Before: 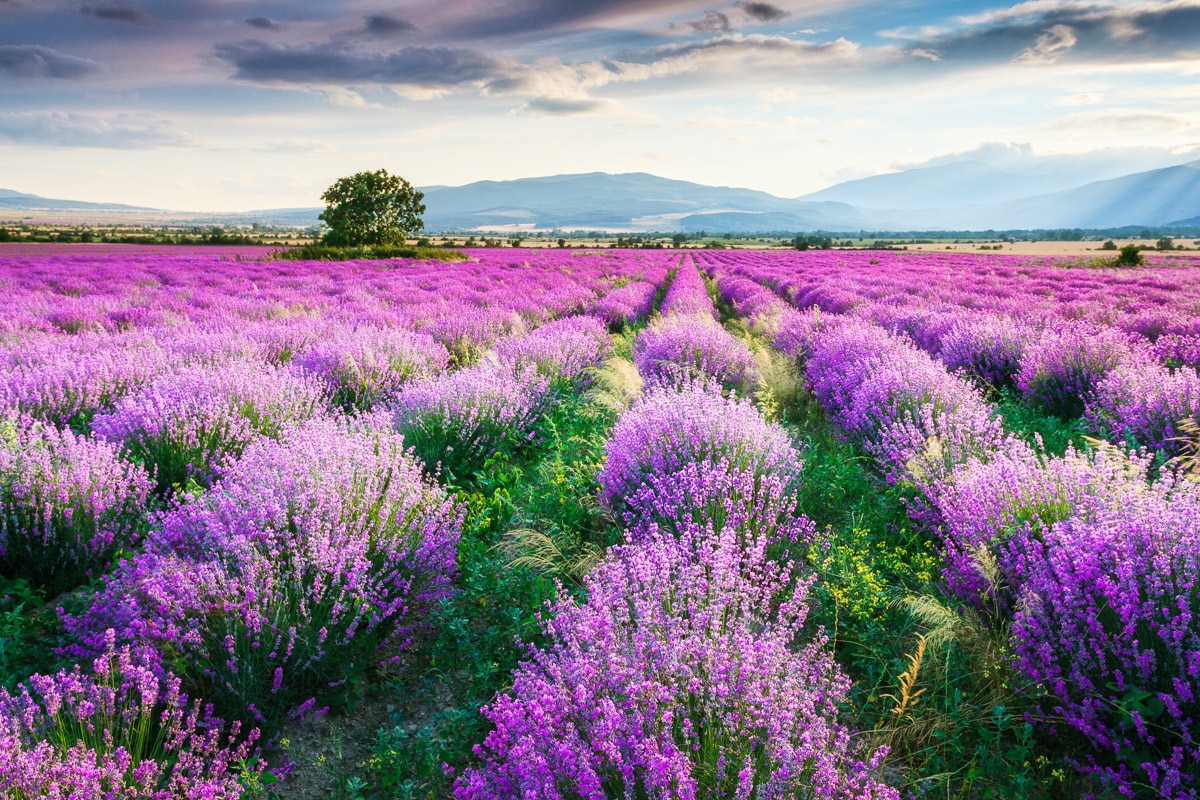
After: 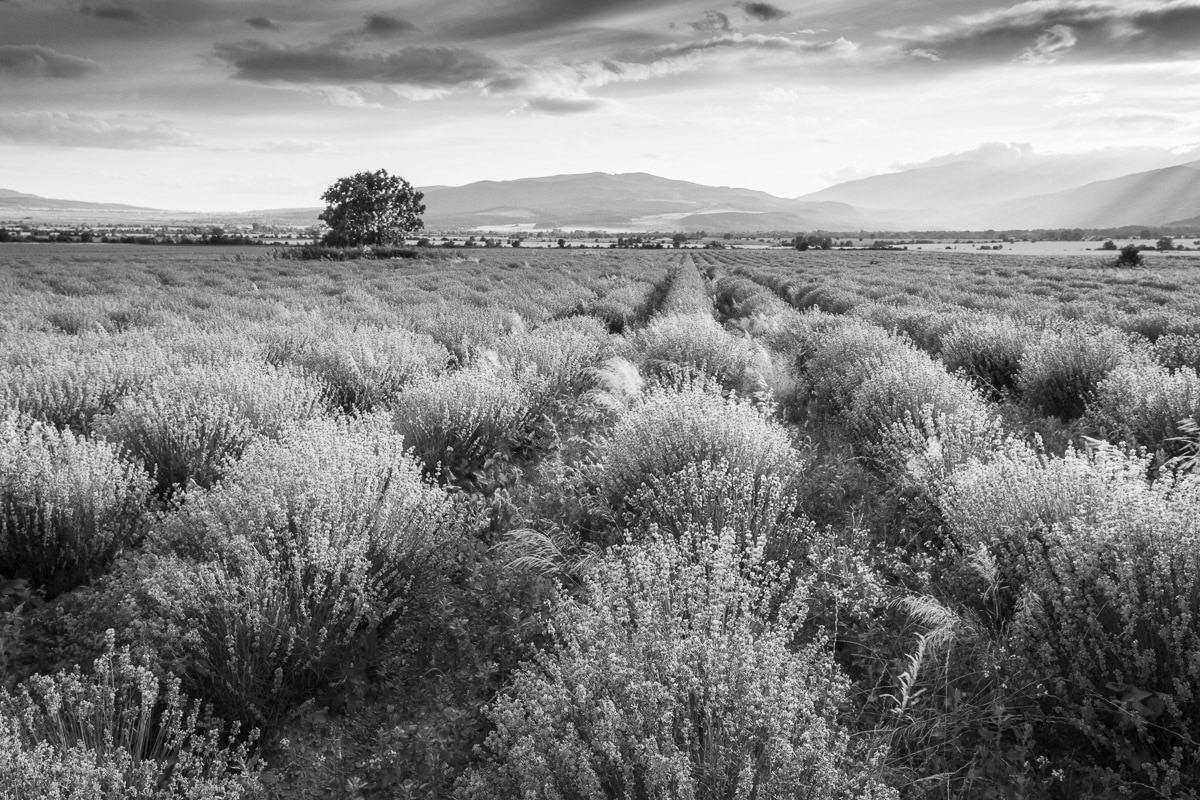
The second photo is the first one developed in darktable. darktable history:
color correction: highlights a* 0.003, highlights b* -0.283
monochrome: on, module defaults
